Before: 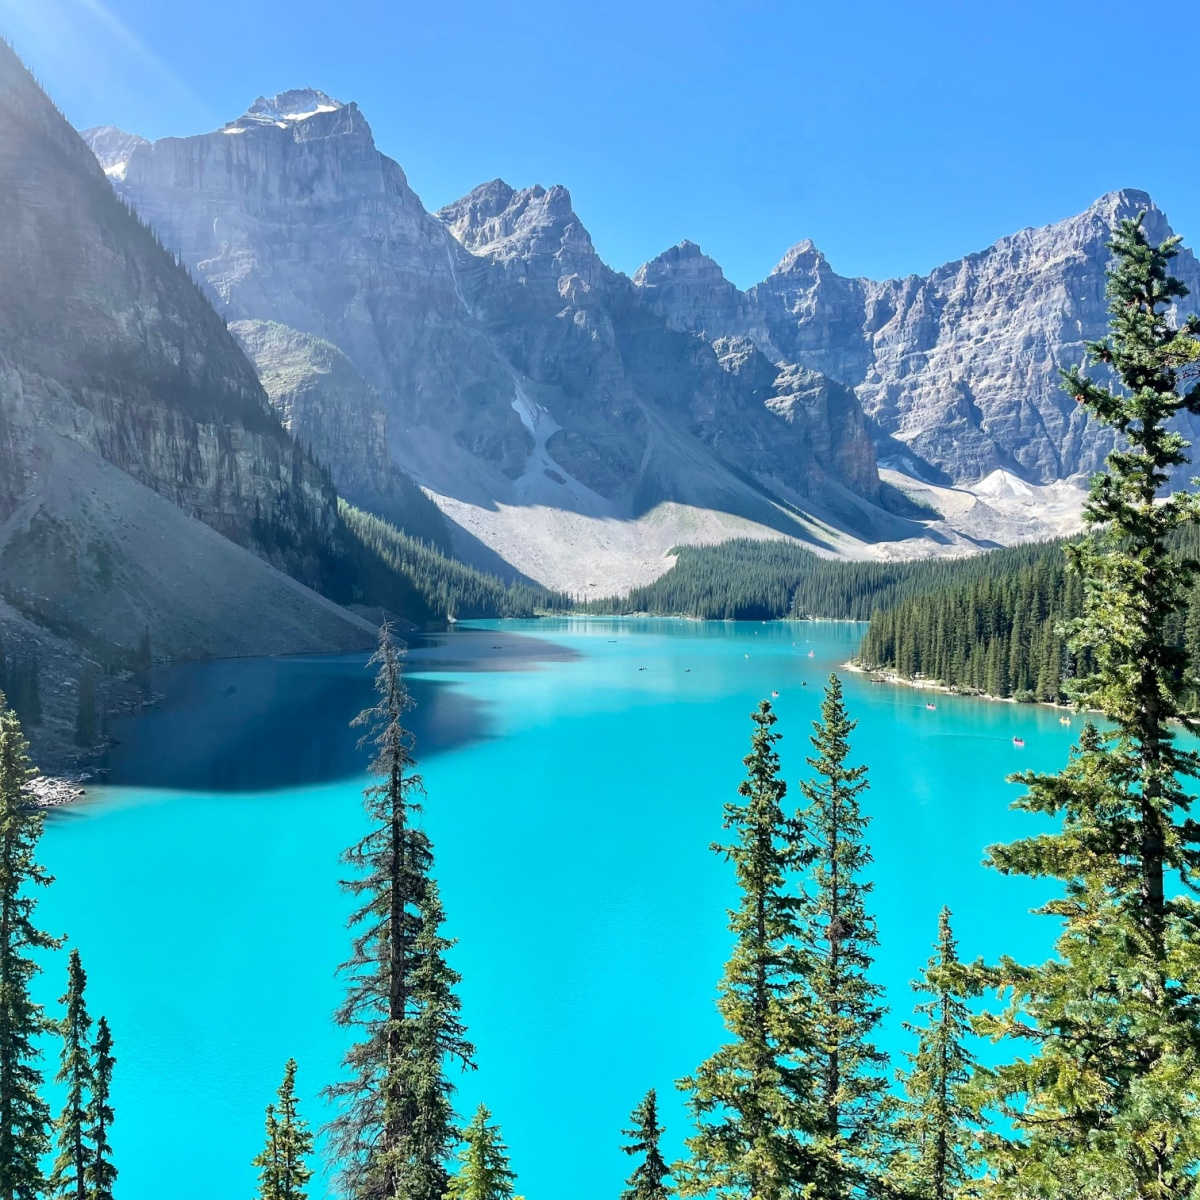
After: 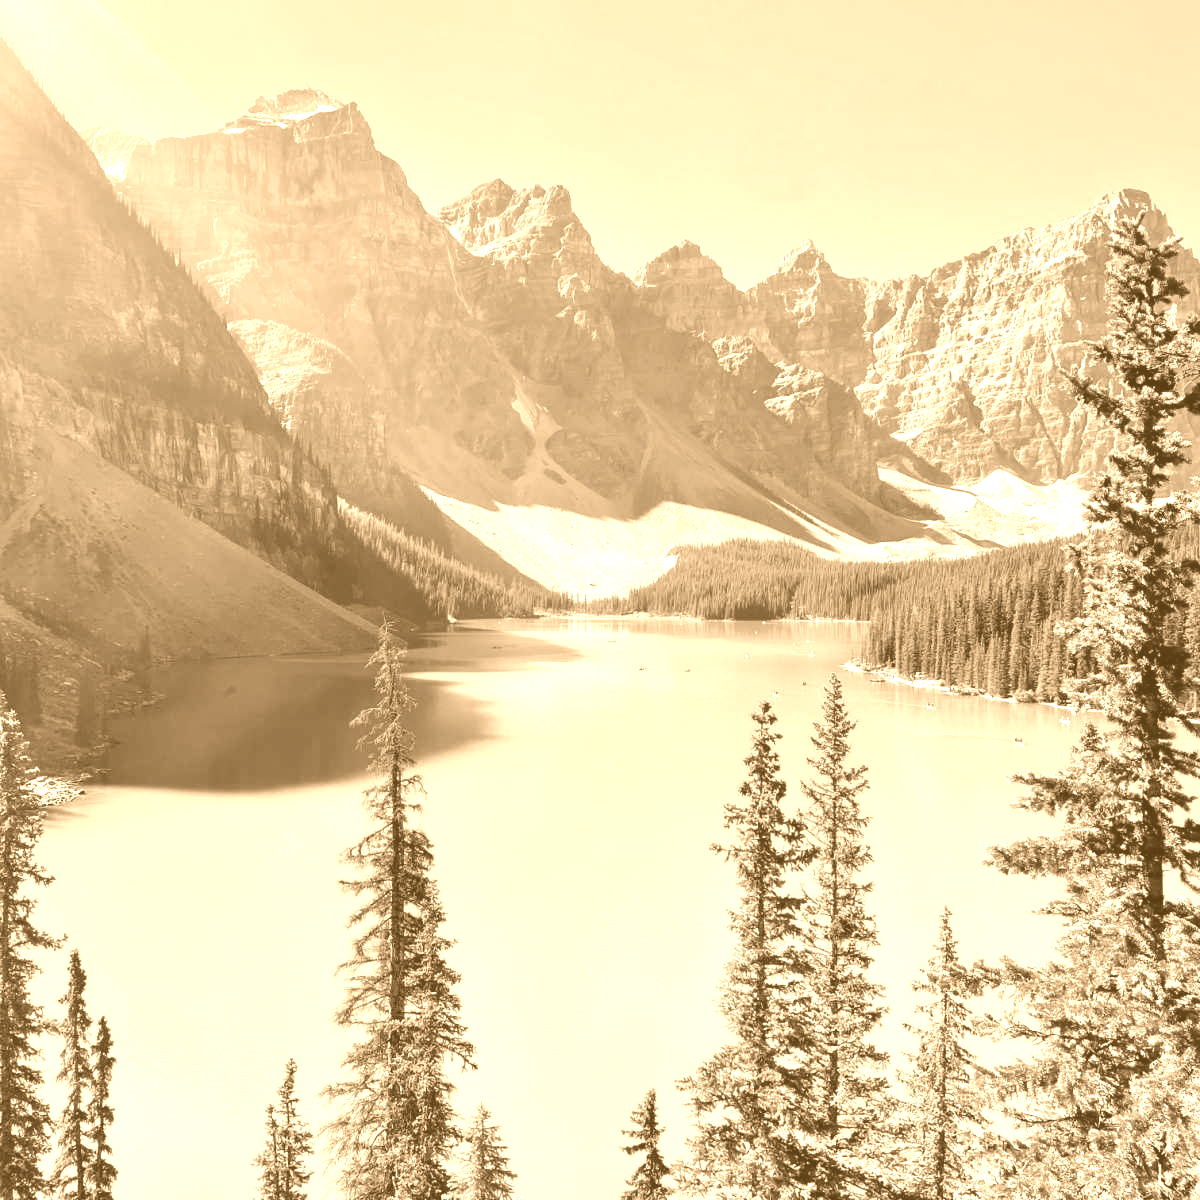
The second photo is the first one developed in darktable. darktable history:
white balance: red 0.948, green 1.02, blue 1.176
colorize: hue 28.8°, source mix 100%
